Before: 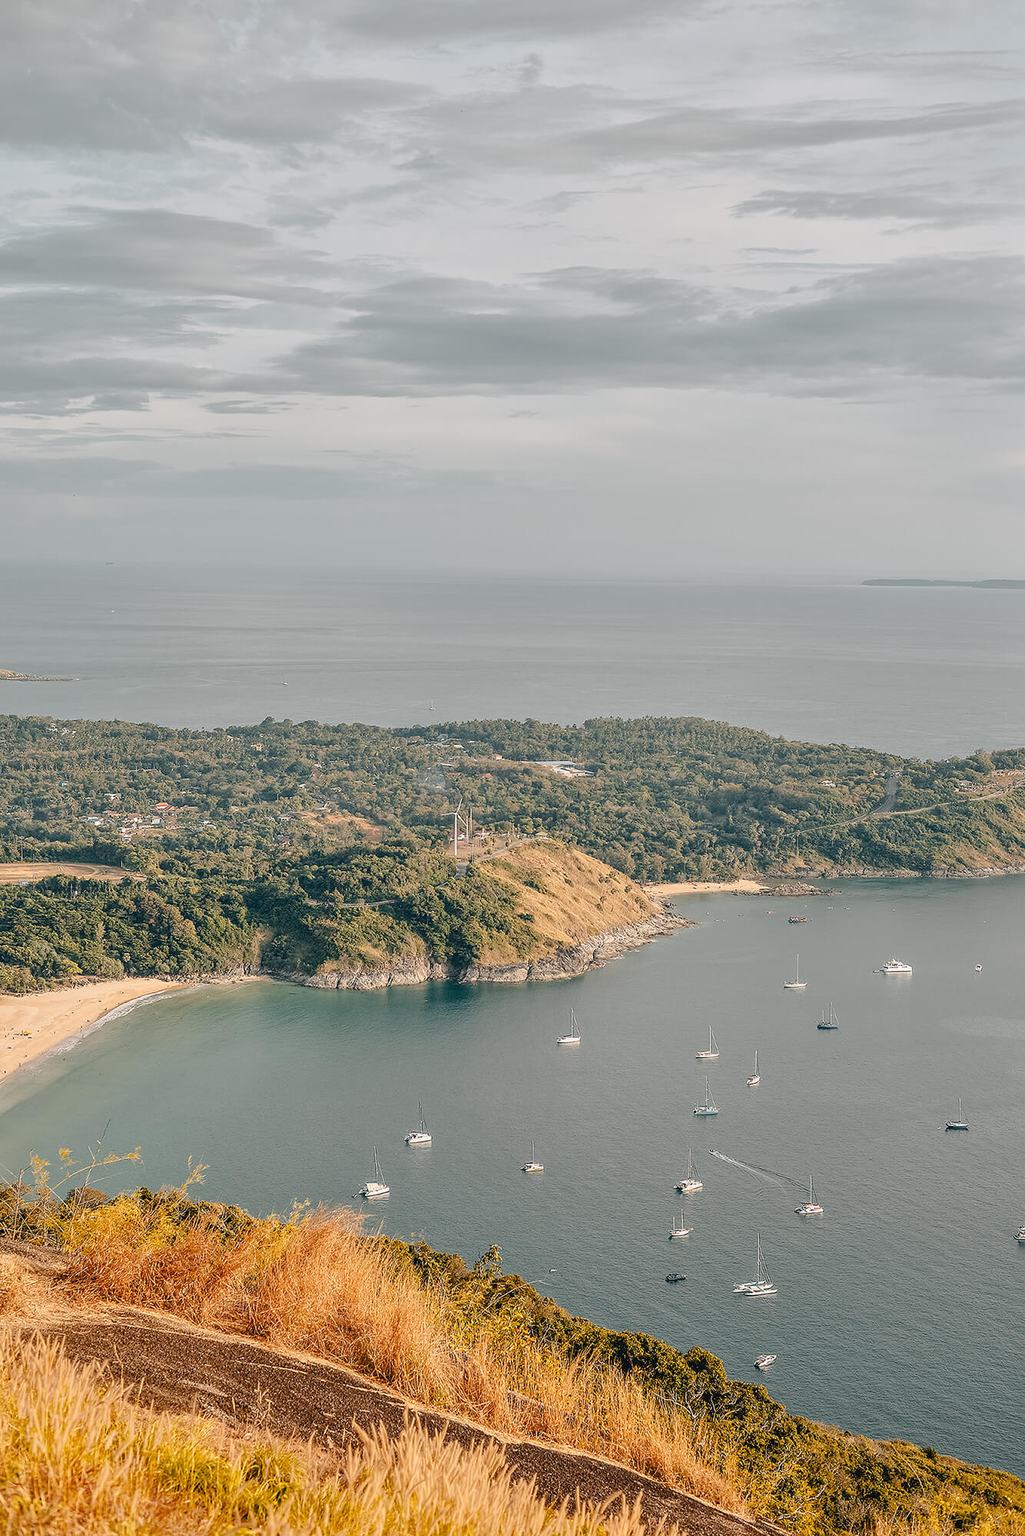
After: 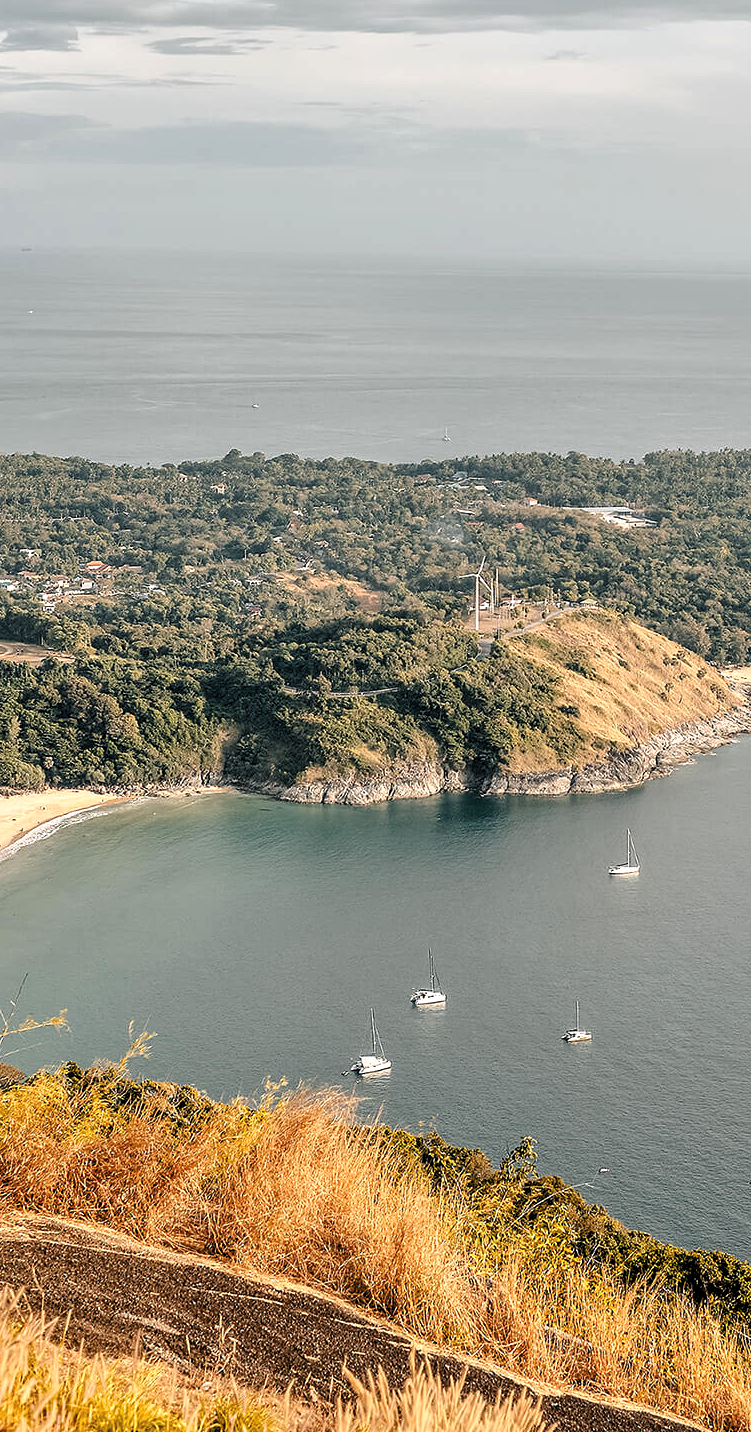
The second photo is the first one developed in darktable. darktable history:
levels: levels [0.116, 0.574, 1]
exposure: black level correction 0, exposure 0.499 EV, compensate highlight preservation false
crop: left 8.699%, top 24.21%, right 34.969%, bottom 4.175%
